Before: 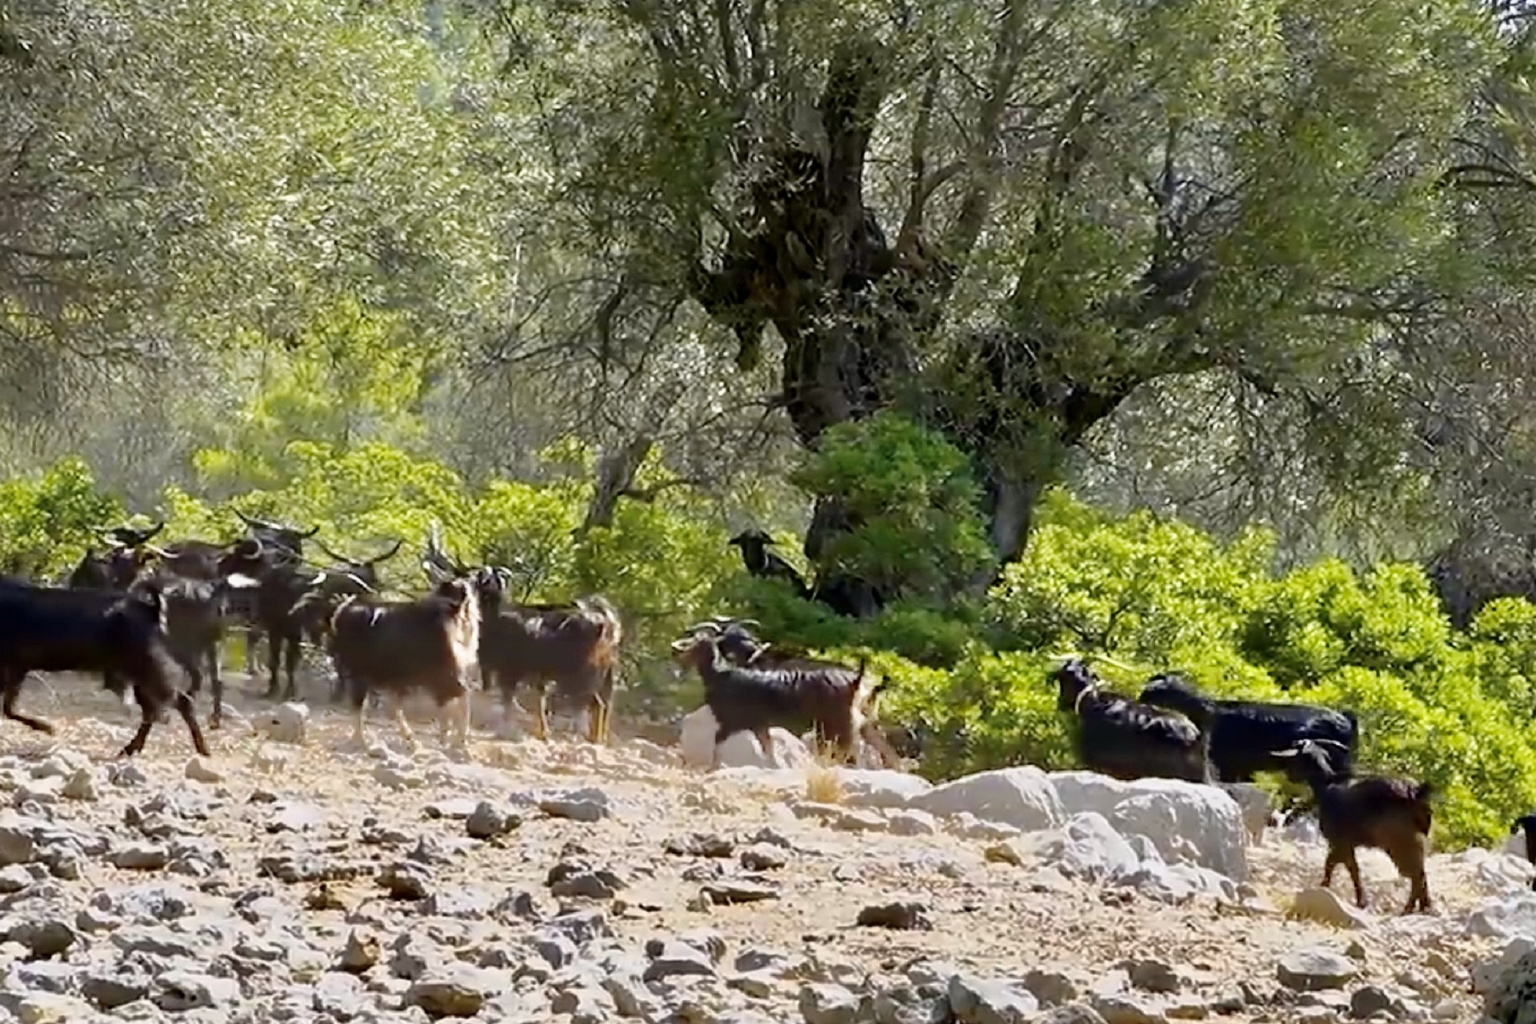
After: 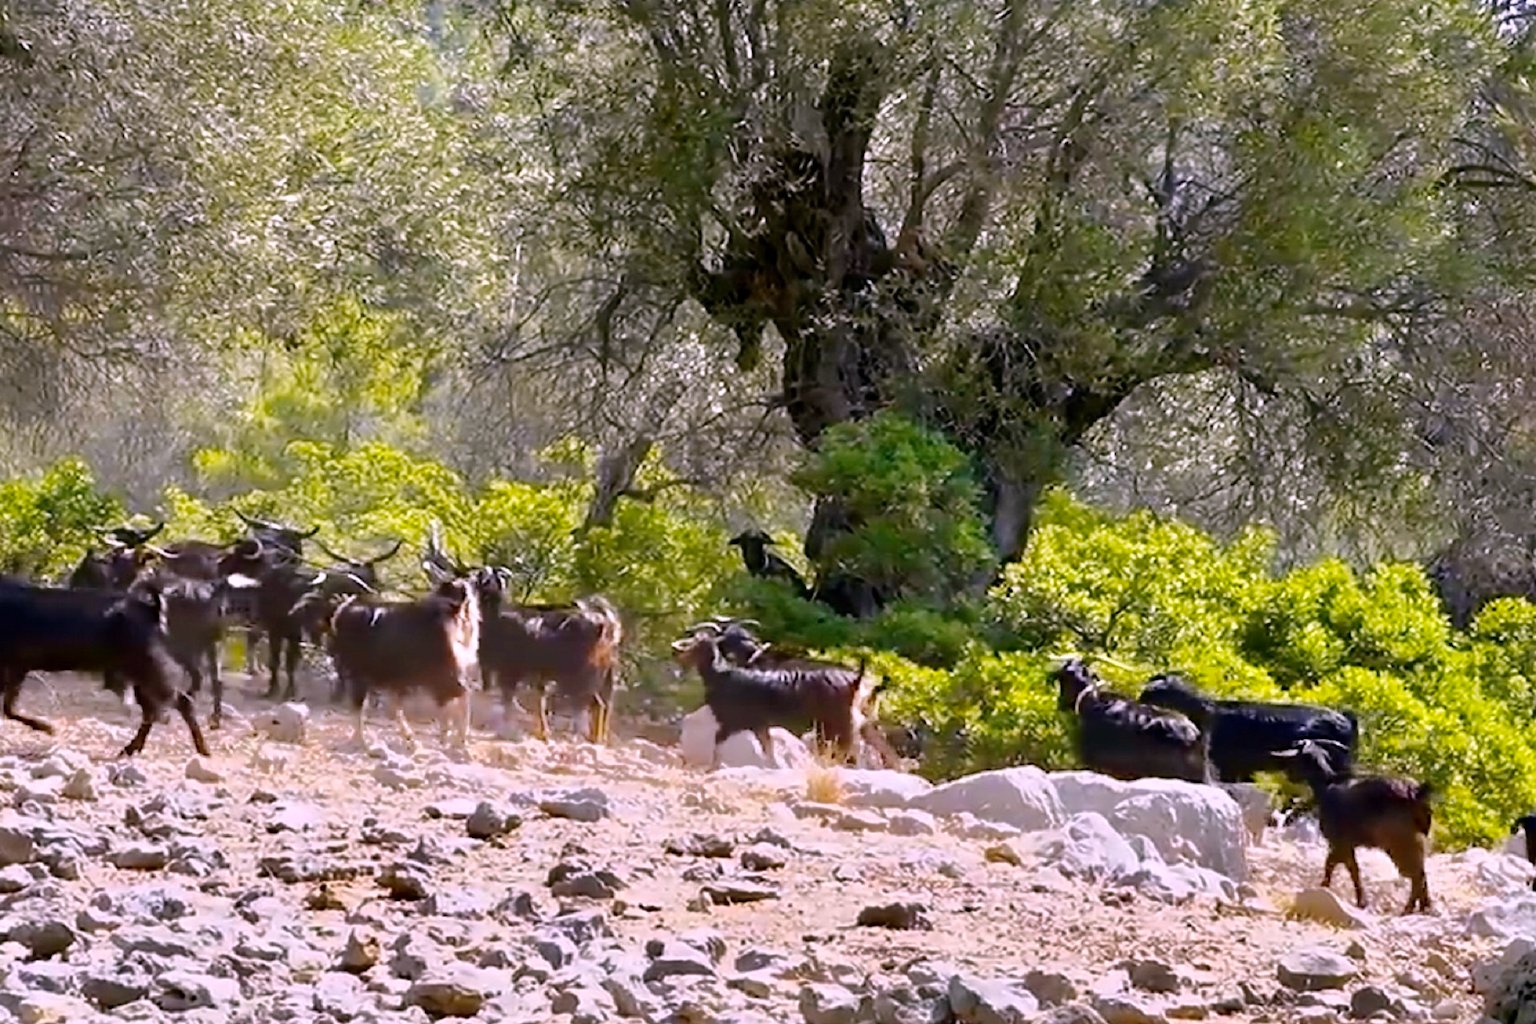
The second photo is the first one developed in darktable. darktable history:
white balance: red 1.066, blue 1.119
tone equalizer: on, module defaults
